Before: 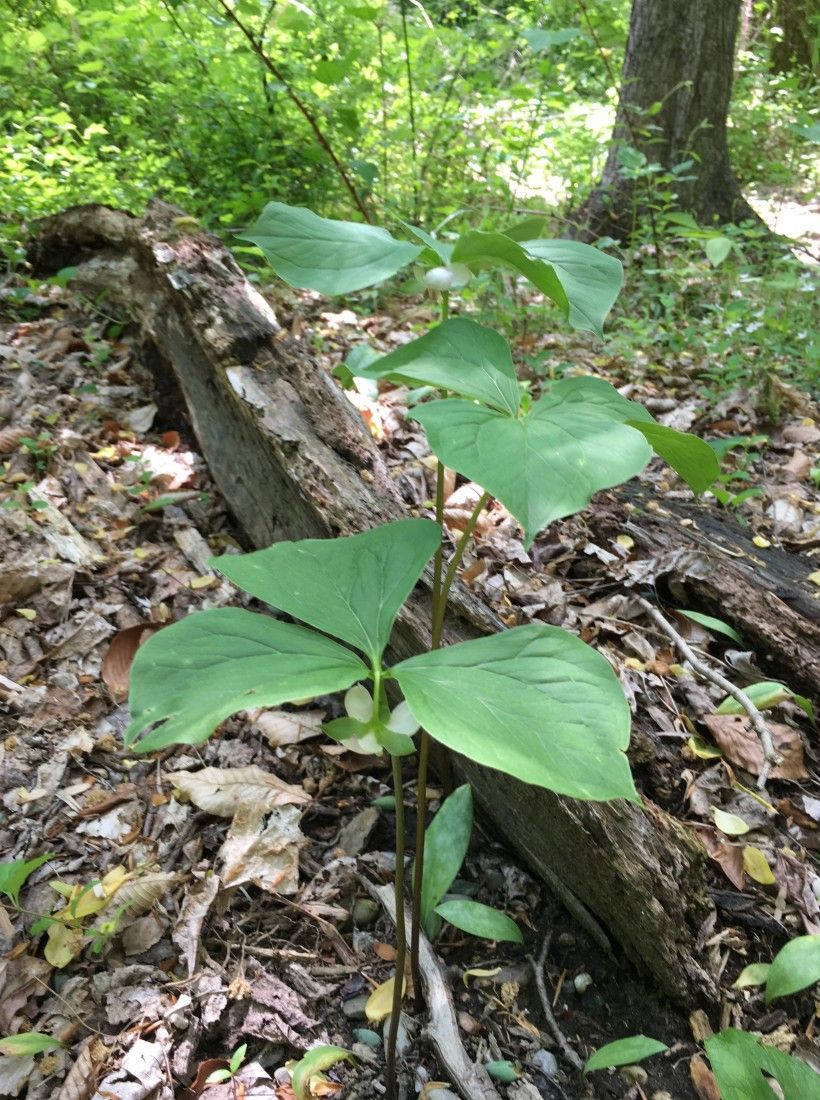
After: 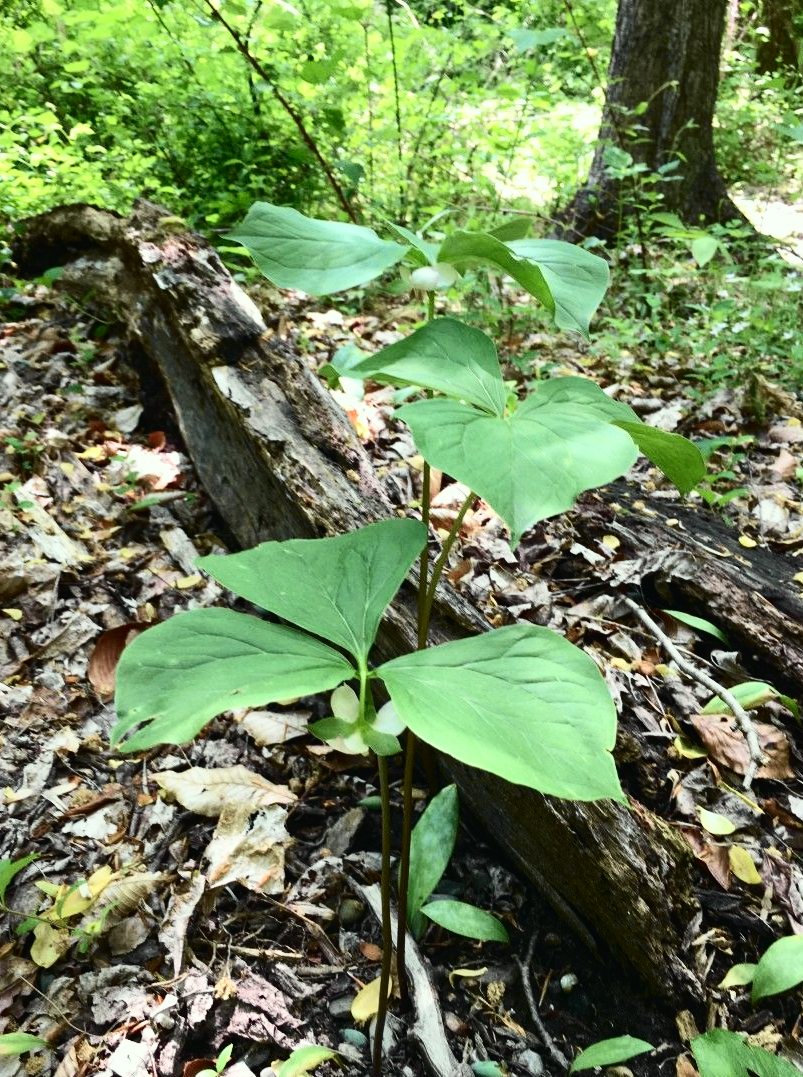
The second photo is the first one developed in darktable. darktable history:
crop: left 1.743%, right 0.268%, bottom 2.011%
contrast brightness saturation: contrast 0.28
grain: coarseness 14.57 ISO, strength 8.8%
tone curve: curves: ch0 [(0, 0.015) (0.037, 0.032) (0.131, 0.113) (0.275, 0.26) (0.497, 0.505) (0.617, 0.643) (0.704, 0.735) (0.813, 0.842) (0.911, 0.931) (0.997, 1)]; ch1 [(0, 0) (0.301, 0.3) (0.444, 0.438) (0.493, 0.494) (0.501, 0.5) (0.534, 0.543) (0.582, 0.605) (0.658, 0.687) (0.746, 0.79) (1, 1)]; ch2 [(0, 0) (0.246, 0.234) (0.36, 0.356) (0.415, 0.426) (0.476, 0.492) (0.502, 0.499) (0.525, 0.517) (0.533, 0.534) (0.586, 0.598) (0.634, 0.643) (0.706, 0.717) (0.853, 0.83) (1, 0.951)], color space Lab, independent channels, preserve colors none
color correction: highlights a* -4.73, highlights b* 5.06, saturation 0.97
